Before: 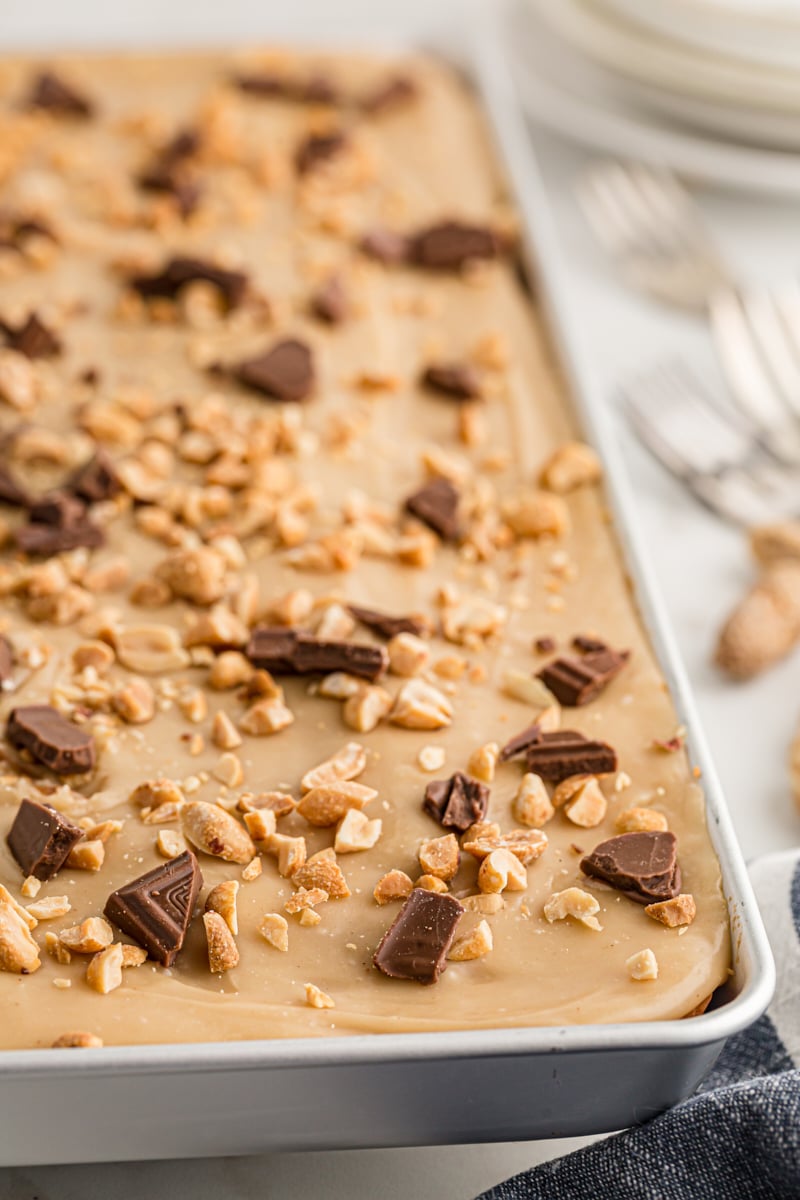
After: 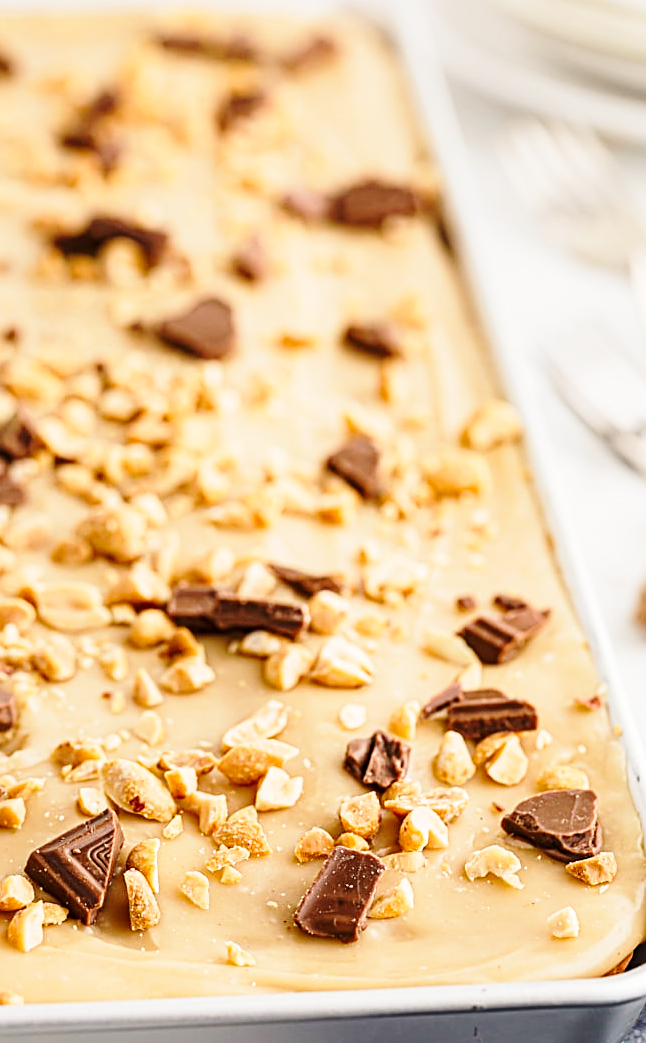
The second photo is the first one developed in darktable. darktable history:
base curve: curves: ch0 [(0, 0) (0.028, 0.03) (0.121, 0.232) (0.46, 0.748) (0.859, 0.968) (1, 1)], preserve colors none
sharpen: on, module defaults
crop: left 9.96%, top 3.581%, right 9.178%, bottom 9.432%
